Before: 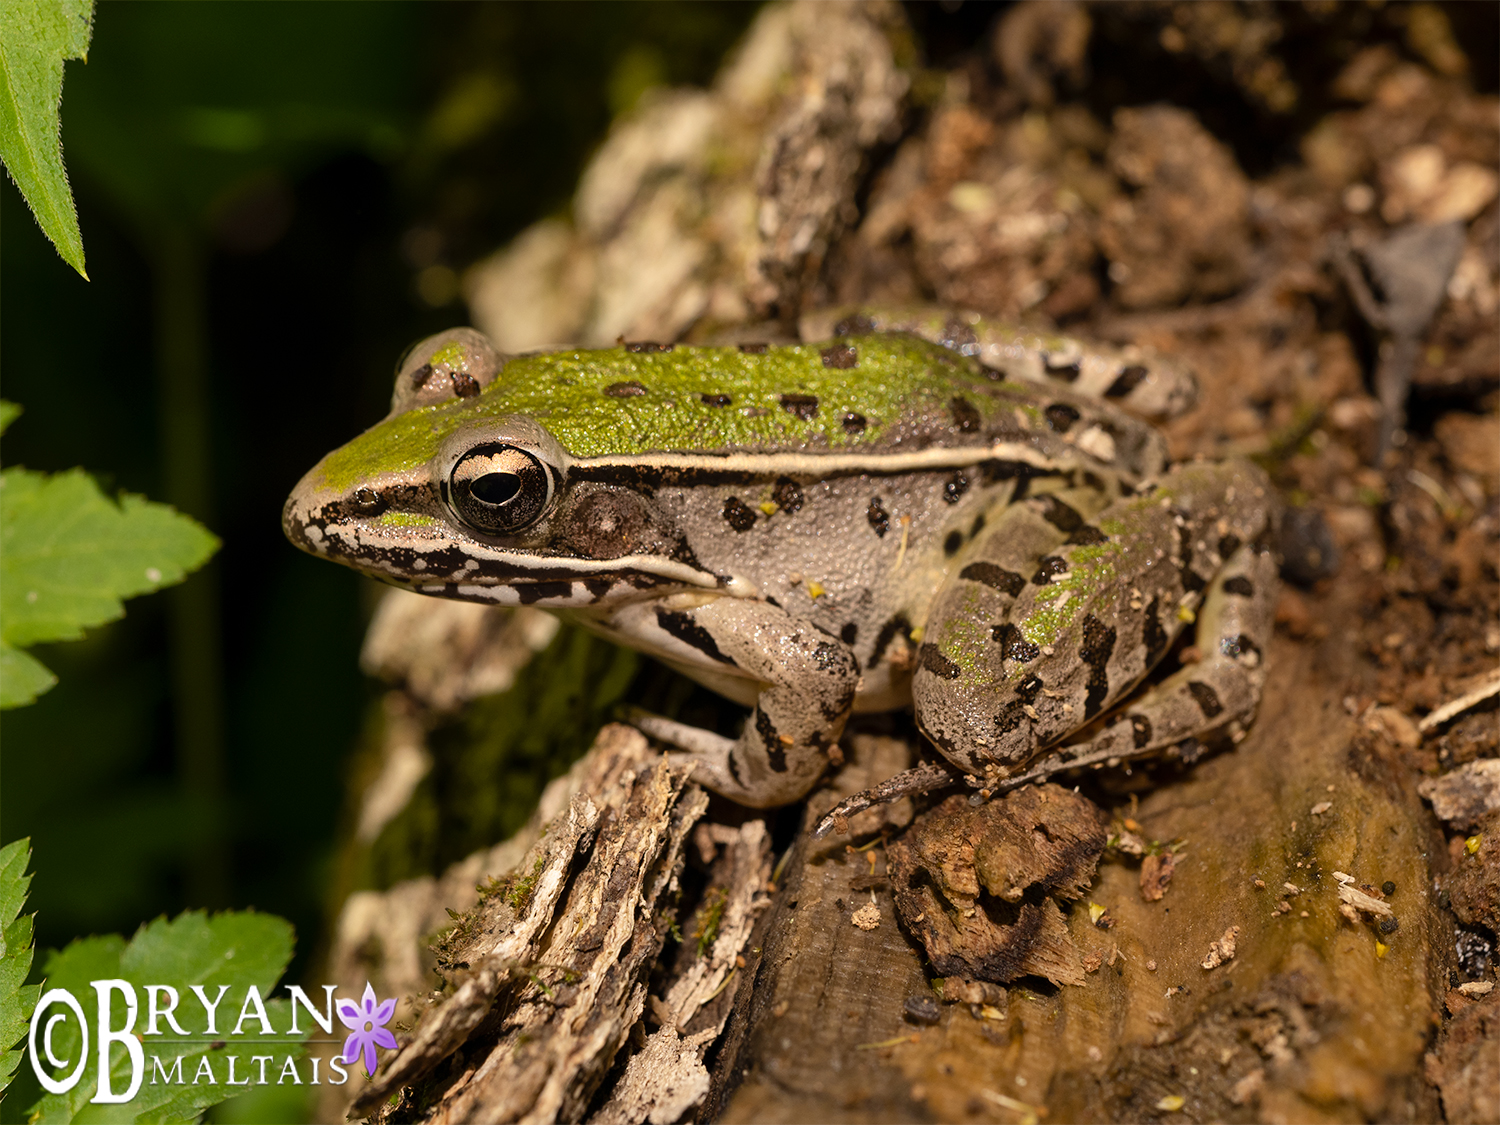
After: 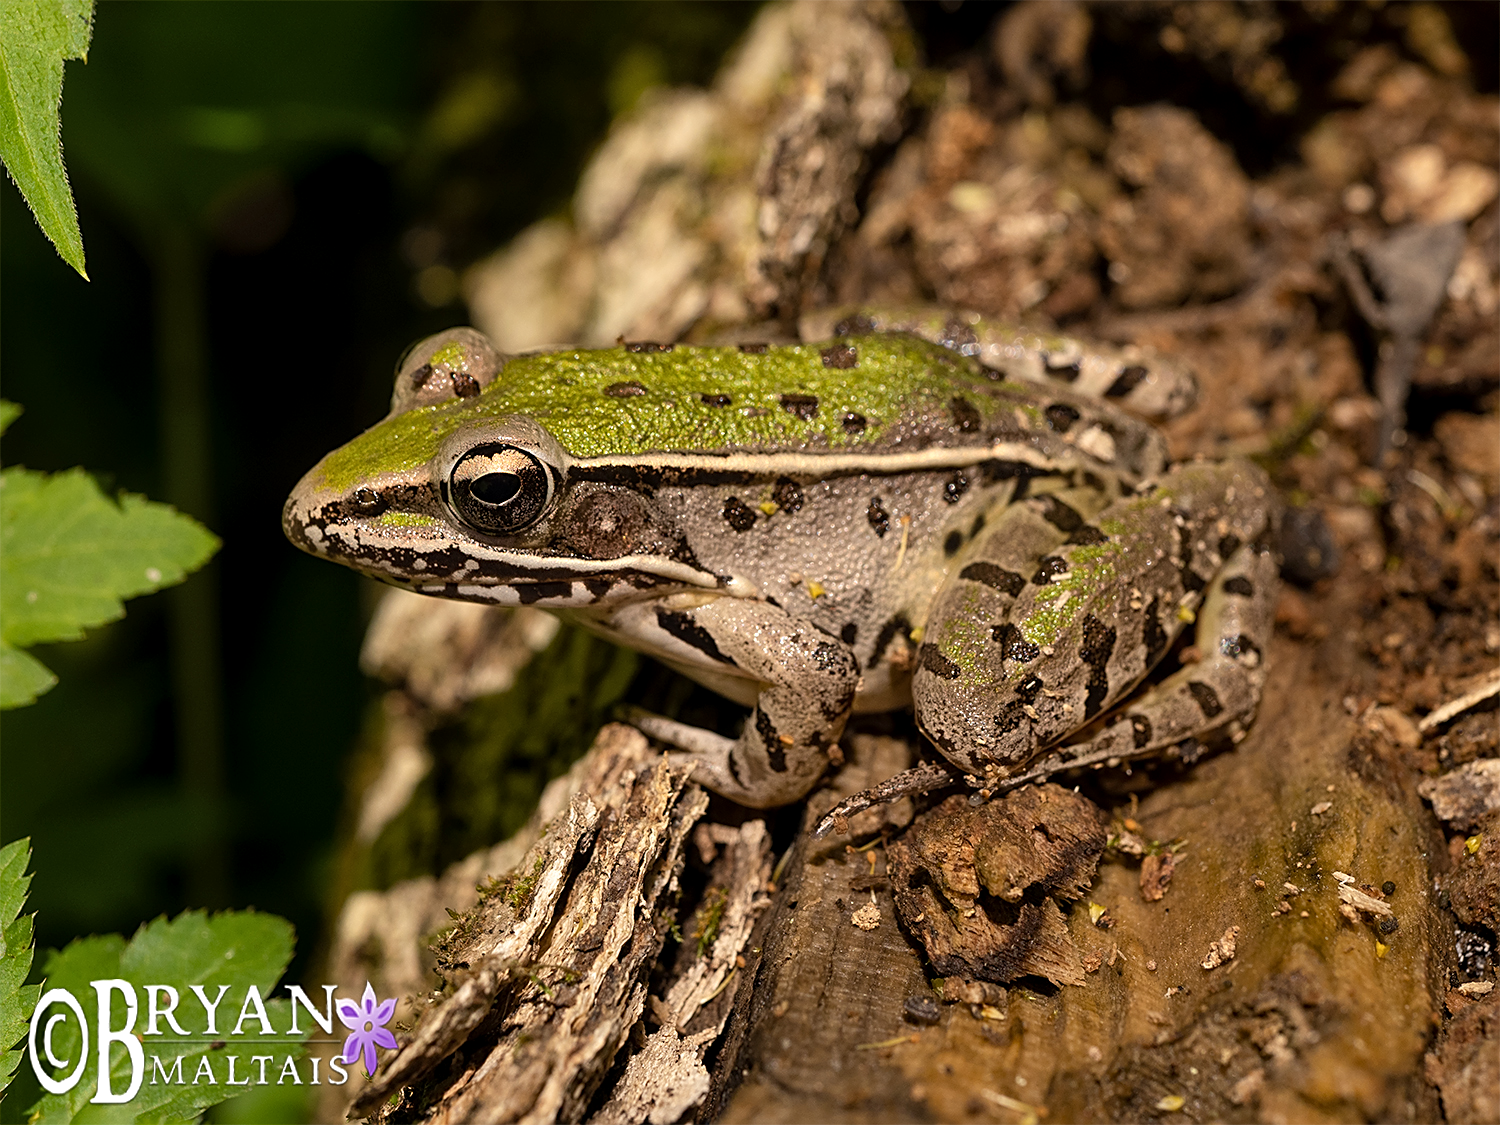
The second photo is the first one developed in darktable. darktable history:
sharpen: on, module defaults
local contrast: highlights 102%, shadows 97%, detail 119%, midtone range 0.2
